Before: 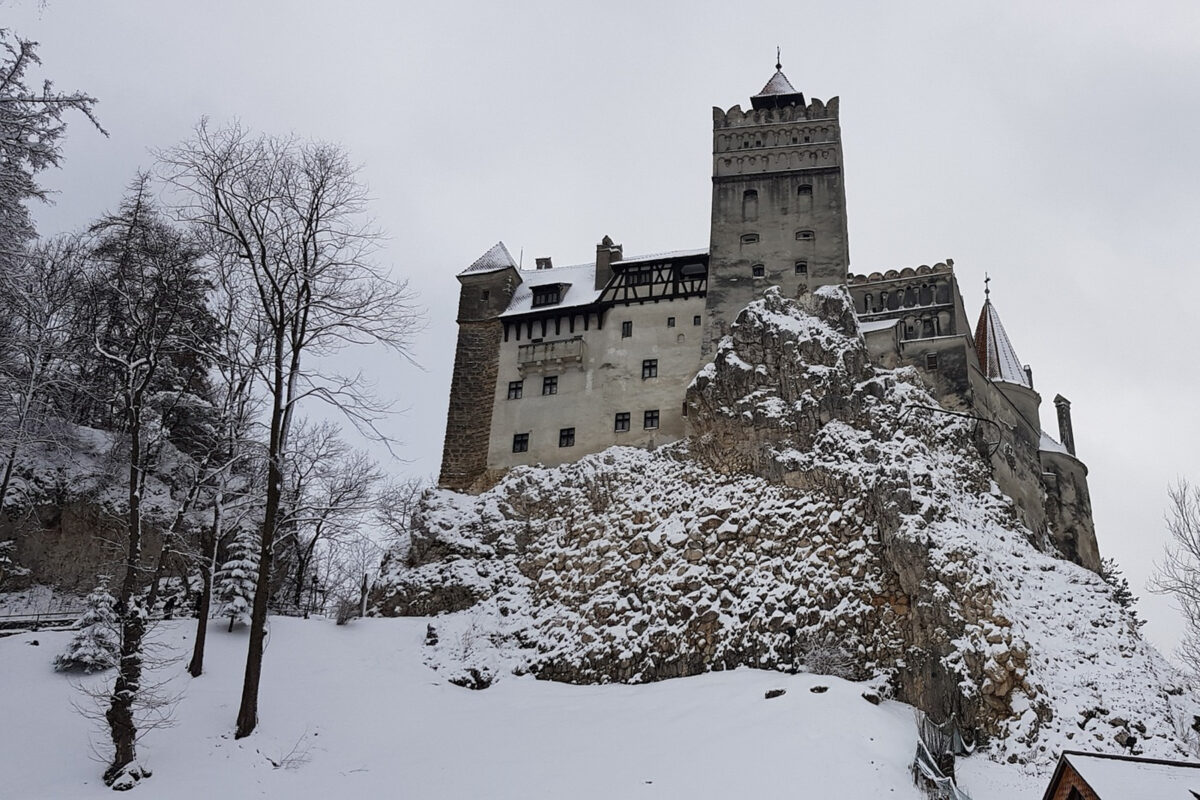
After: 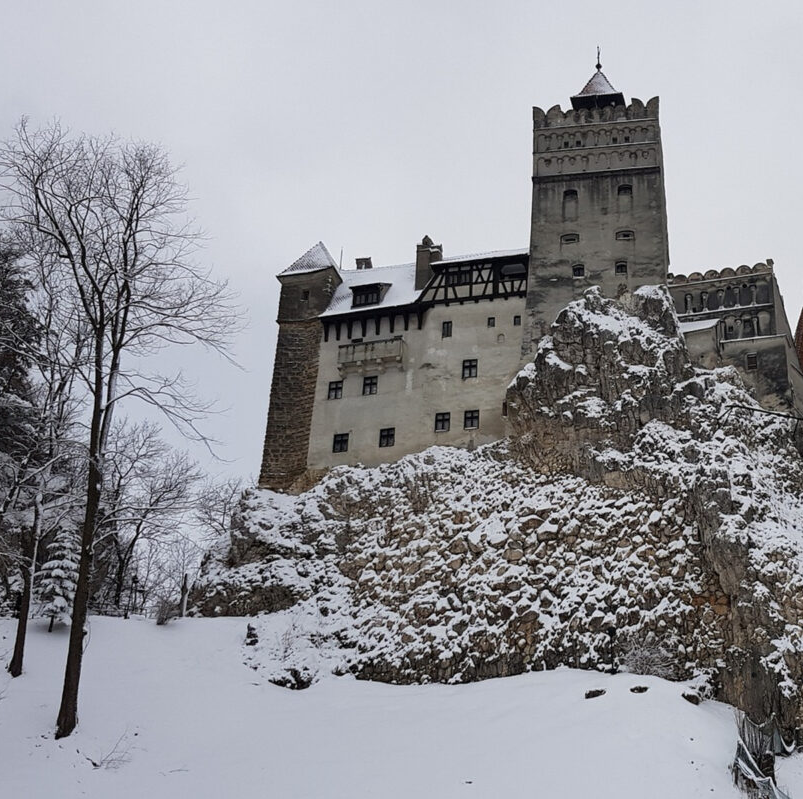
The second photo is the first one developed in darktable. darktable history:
contrast brightness saturation: saturation -0.021
crop and rotate: left 15.01%, right 18.06%
